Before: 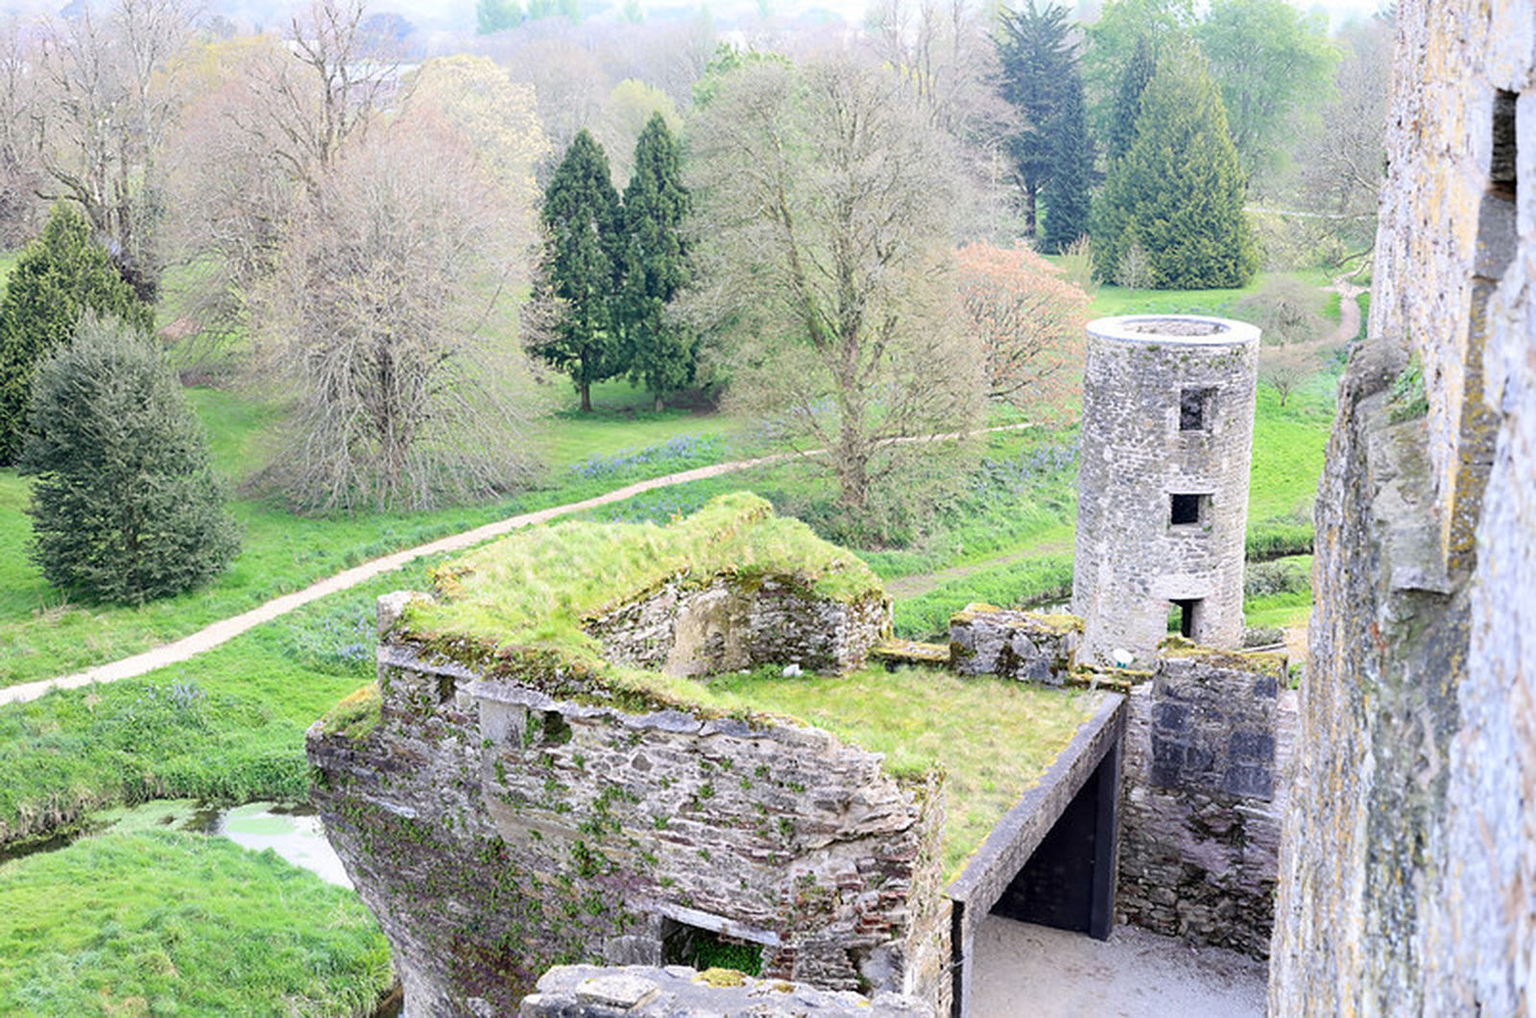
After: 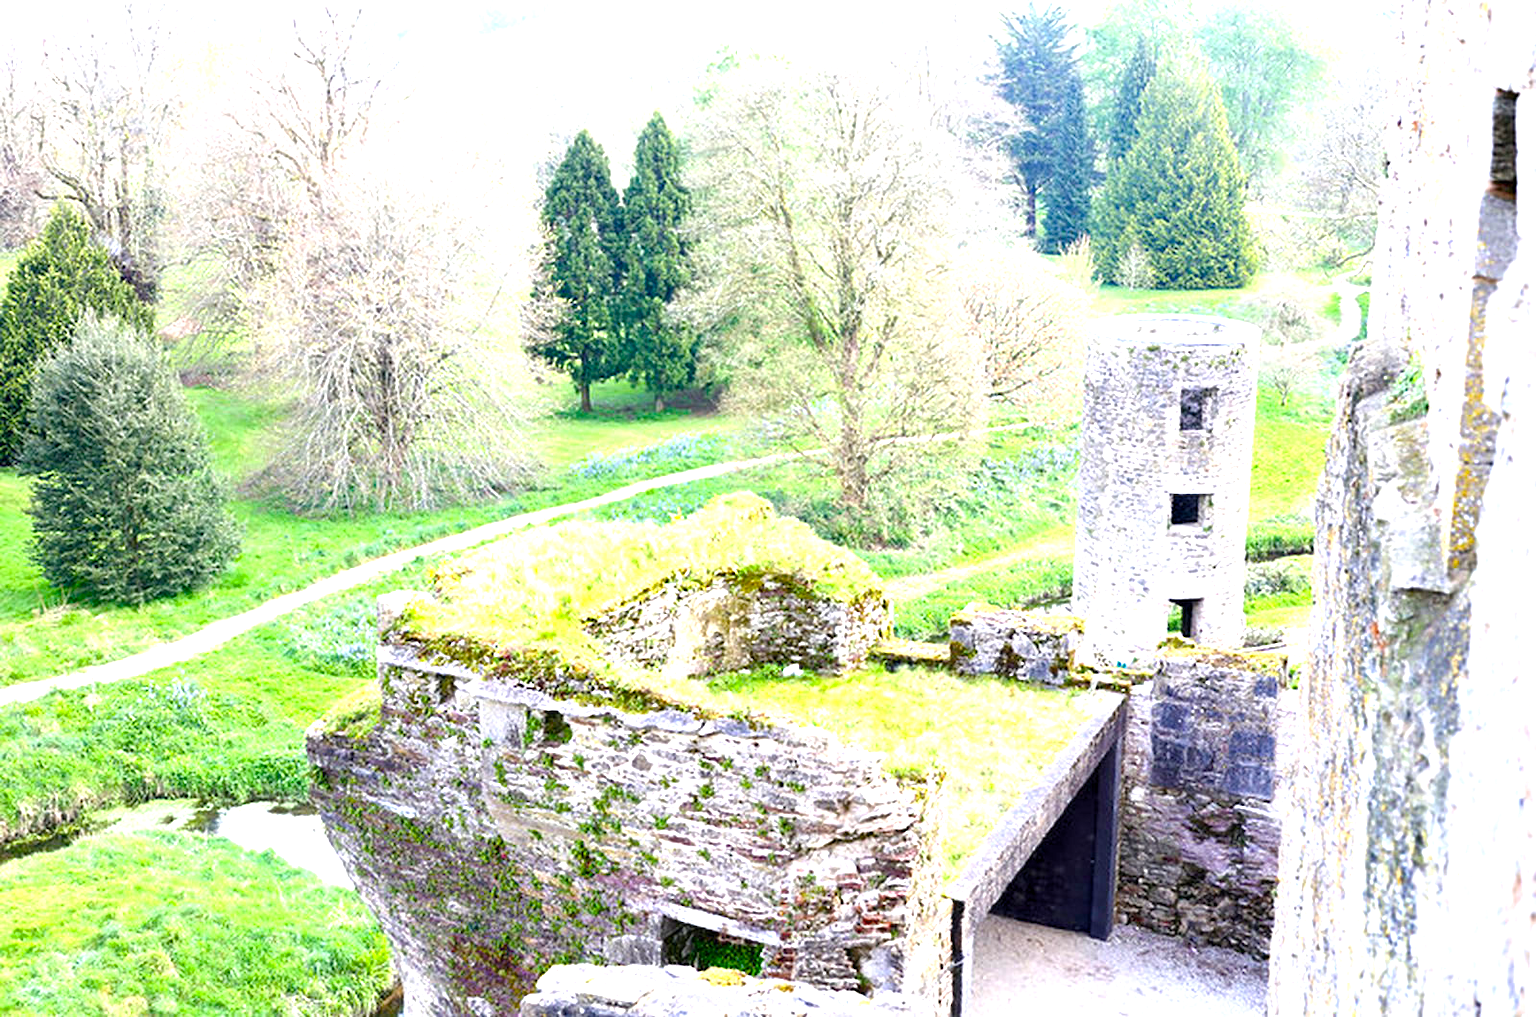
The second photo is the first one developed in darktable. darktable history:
color balance rgb: linear chroma grading › global chroma 7.843%, perceptual saturation grading › global saturation 20%, perceptual saturation grading › highlights -24.912%, perceptual saturation grading › shadows 49.589%, perceptual brilliance grading › global brilliance 29.743%
